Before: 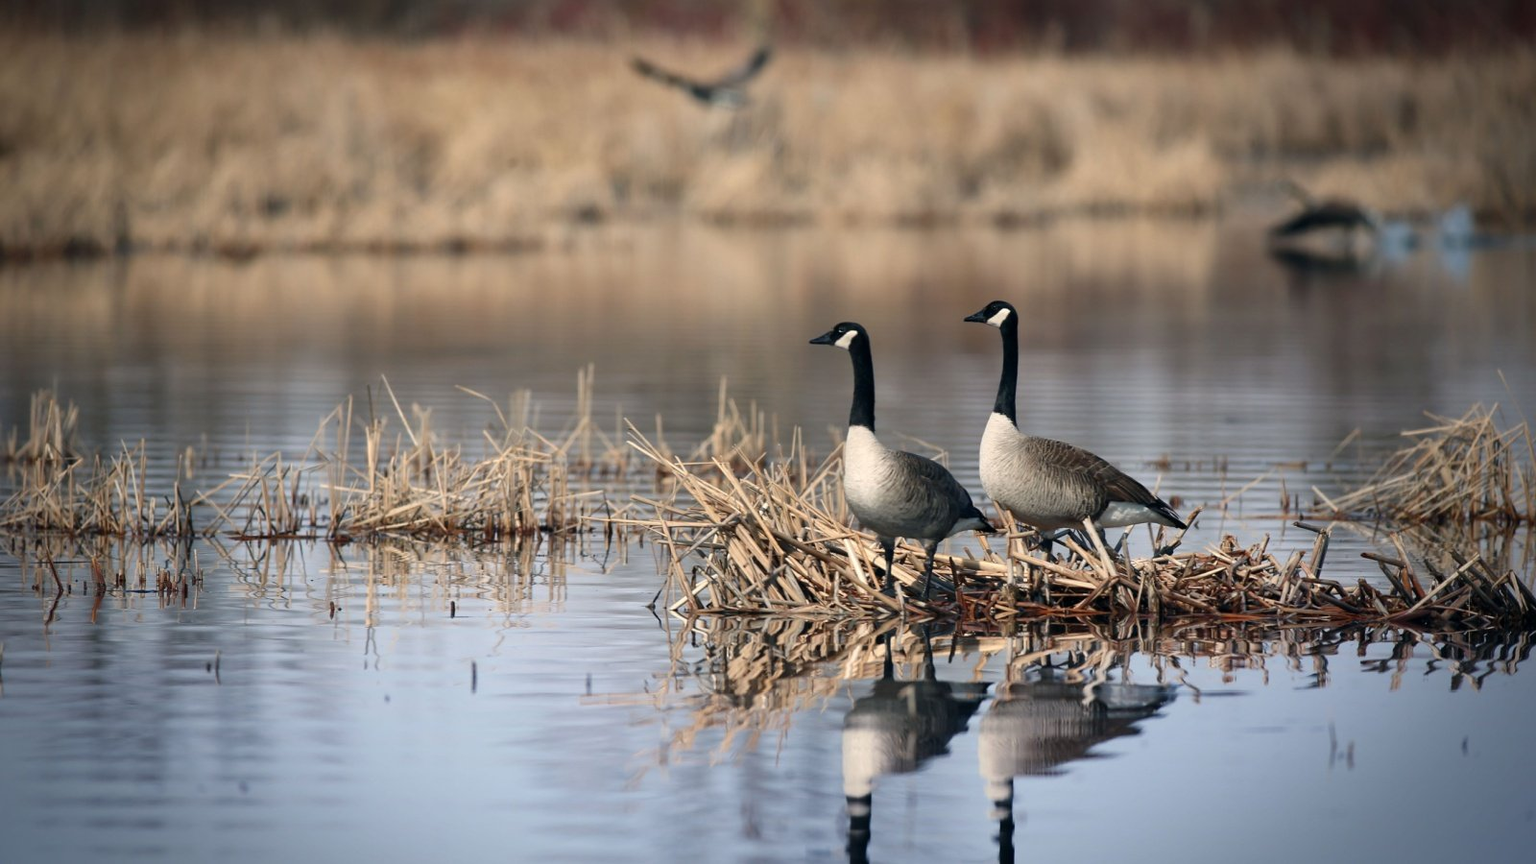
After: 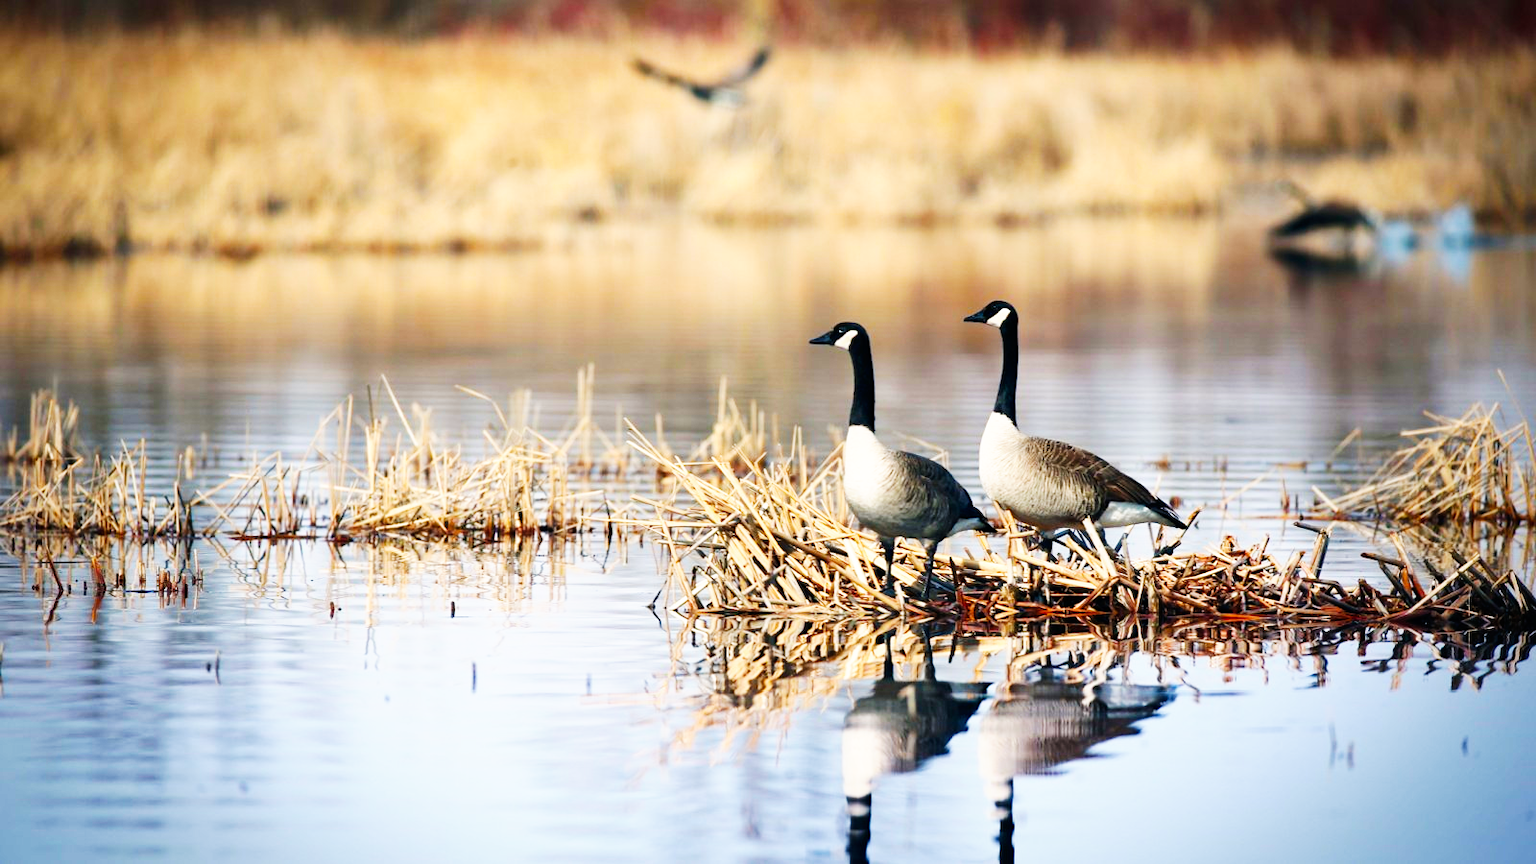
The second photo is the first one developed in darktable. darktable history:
base curve: curves: ch0 [(0, 0) (0.007, 0.004) (0.027, 0.03) (0.046, 0.07) (0.207, 0.54) (0.442, 0.872) (0.673, 0.972) (1, 1)], preserve colors none
color balance rgb: linear chroma grading › global chroma 13.824%, perceptual saturation grading › global saturation 25.449%, global vibrance 9.365%
